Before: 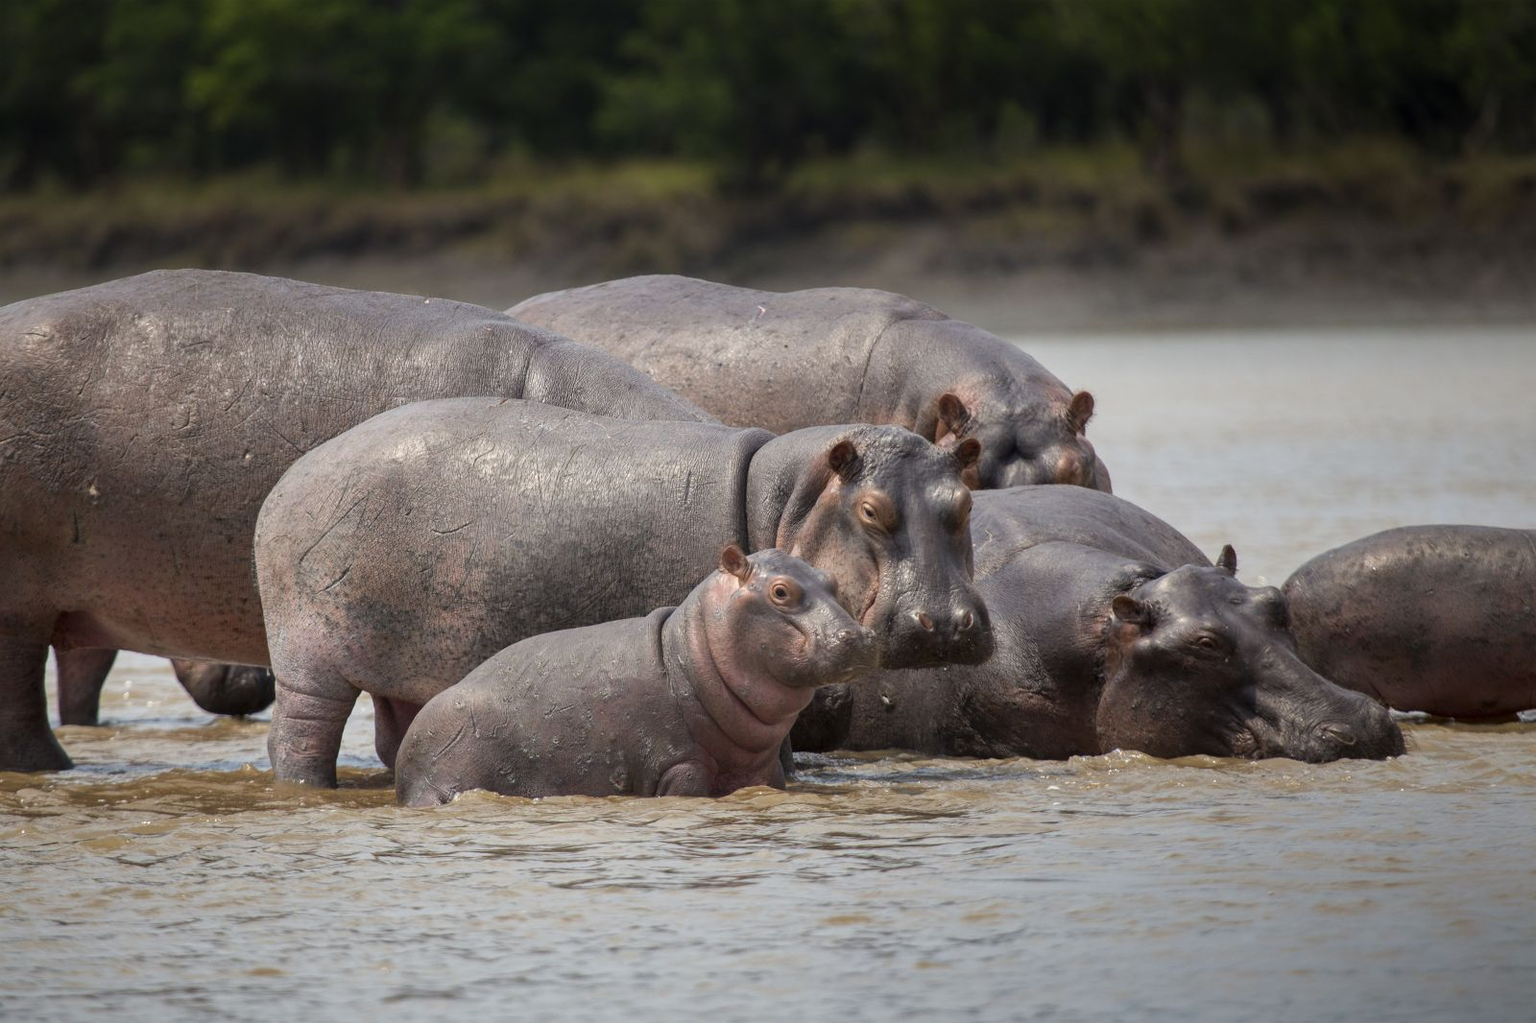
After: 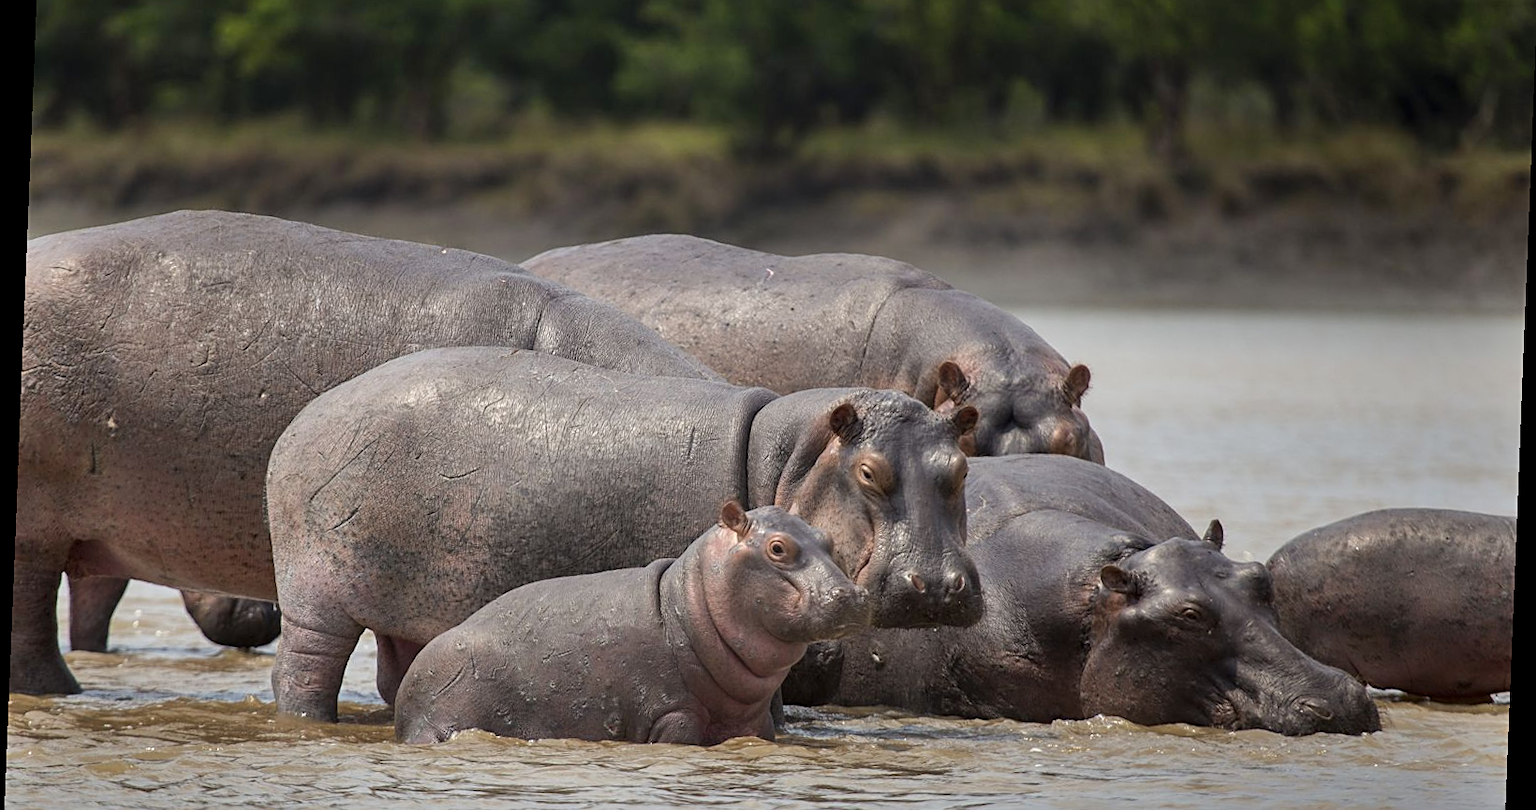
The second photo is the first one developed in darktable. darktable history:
rotate and perspective: rotation 2.27°, automatic cropping off
sharpen: on, module defaults
crop: top 5.667%, bottom 17.637%
shadows and highlights: soften with gaussian
